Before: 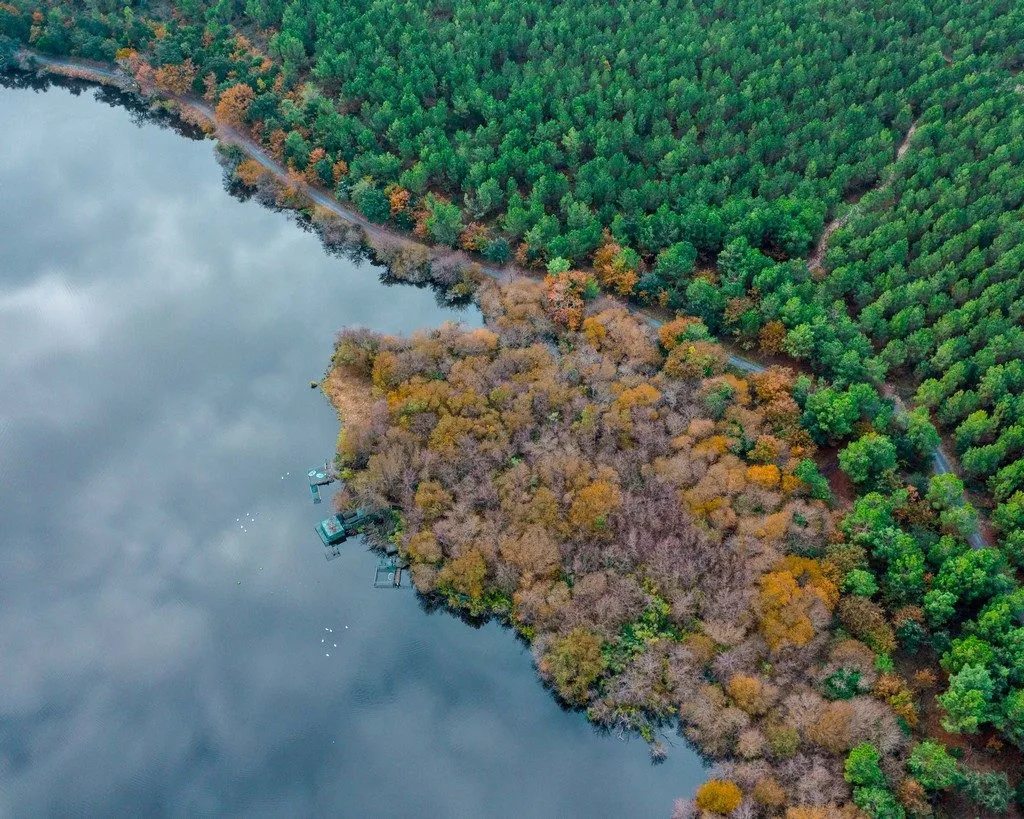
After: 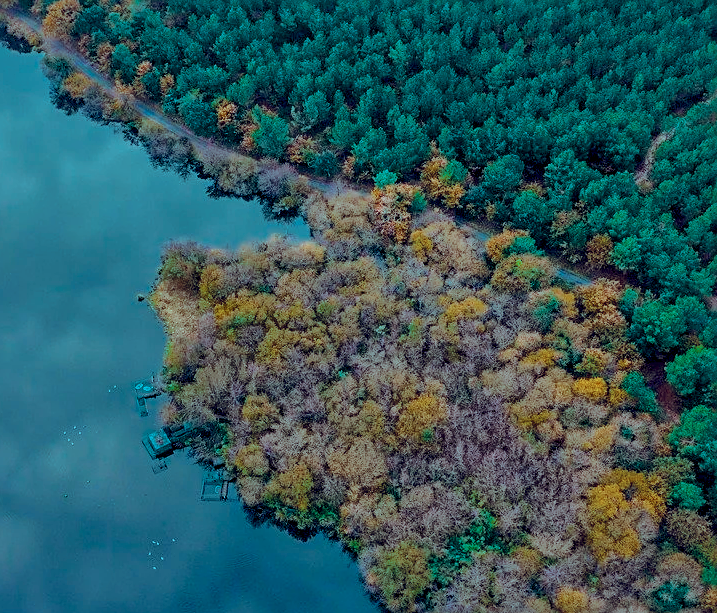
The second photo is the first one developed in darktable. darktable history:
crop and rotate: left 16.932%, top 10.724%, right 13.005%, bottom 14.37%
color balance rgb: shadows lift › chroma 2.027%, shadows lift › hue 216.06°, highlights gain › luminance -33.32%, highlights gain › chroma 5.632%, highlights gain › hue 216.13°, global offset › luminance -0.281%, global offset › chroma 0.317%, global offset › hue 259.96°, linear chroma grading › global chroma 14.668%, perceptual saturation grading › global saturation 25.716%, global vibrance 28.516%
sharpen: on, module defaults
color zones: curves: ch0 [(0, 0.5) (0.125, 0.4) (0.25, 0.5) (0.375, 0.4) (0.5, 0.4) (0.625, 0.35) (0.75, 0.35) (0.875, 0.5)]; ch1 [(0, 0.35) (0.125, 0.45) (0.25, 0.35) (0.375, 0.35) (0.5, 0.35) (0.625, 0.35) (0.75, 0.45) (0.875, 0.35)]; ch2 [(0, 0.6) (0.125, 0.5) (0.25, 0.5) (0.375, 0.6) (0.5, 0.6) (0.625, 0.5) (0.75, 0.5) (0.875, 0.5)]
local contrast: mode bilateral grid, contrast 25, coarseness 59, detail 152%, midtone range 0.2
